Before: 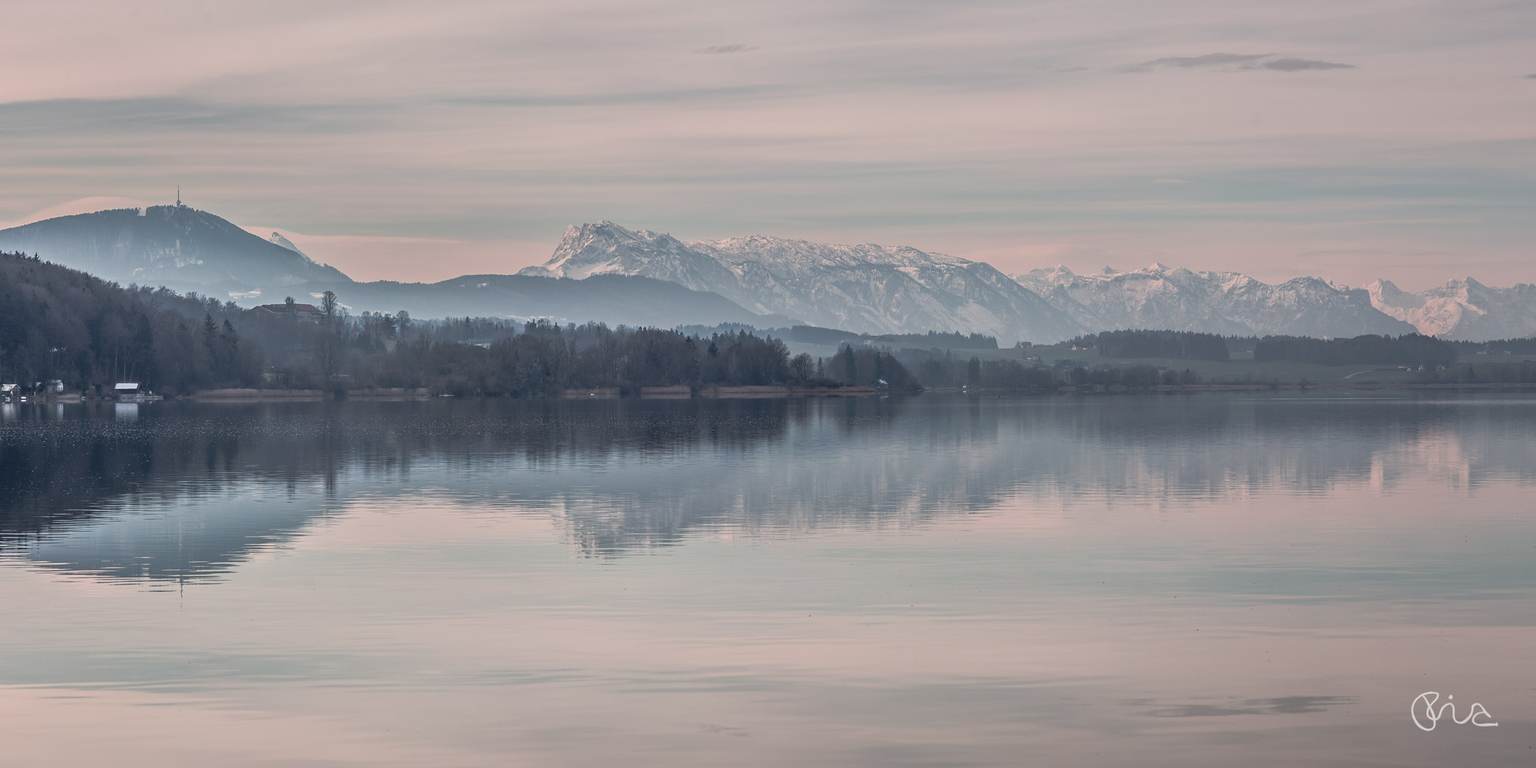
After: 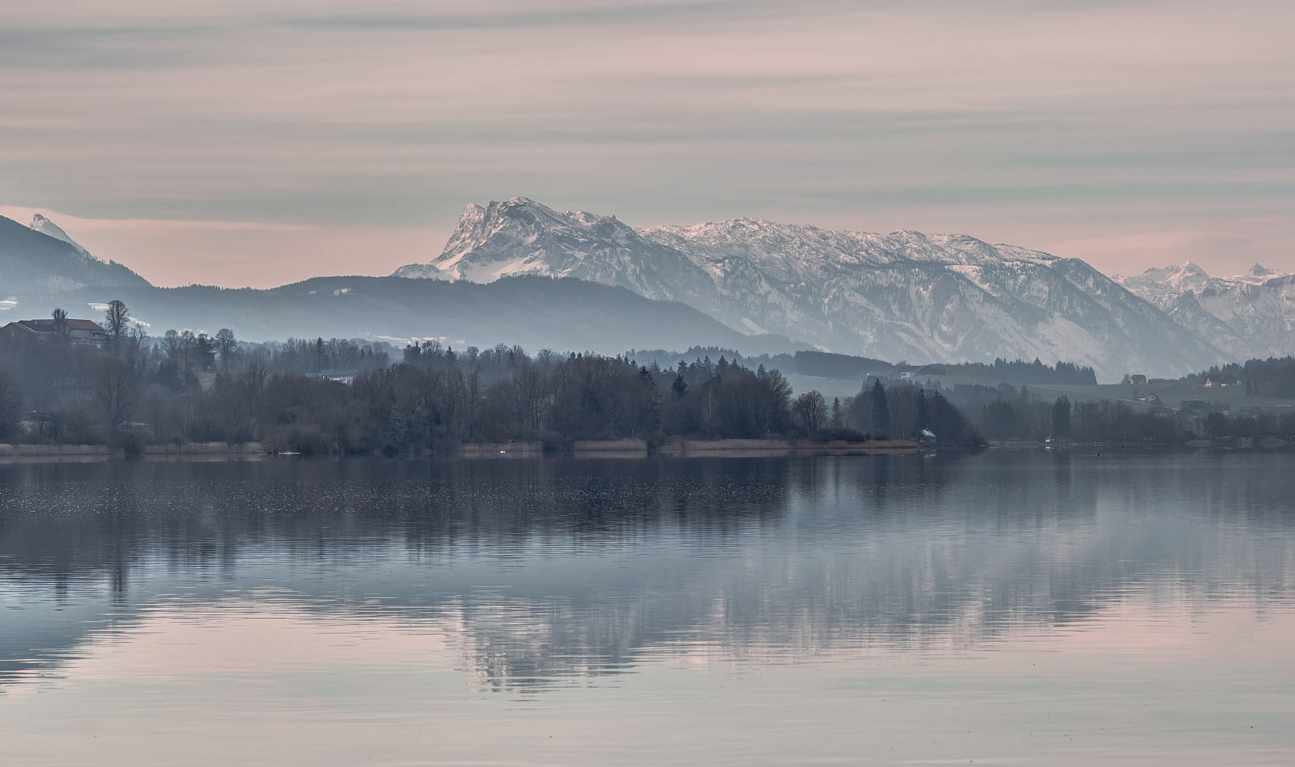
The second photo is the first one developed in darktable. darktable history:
local contrast: on, module defaults
crop: left 16.242%, top 11.208%, right 26.164%, bottom 20.597%
exposure: compensate exposure bias true, compensate highlight preservation false
